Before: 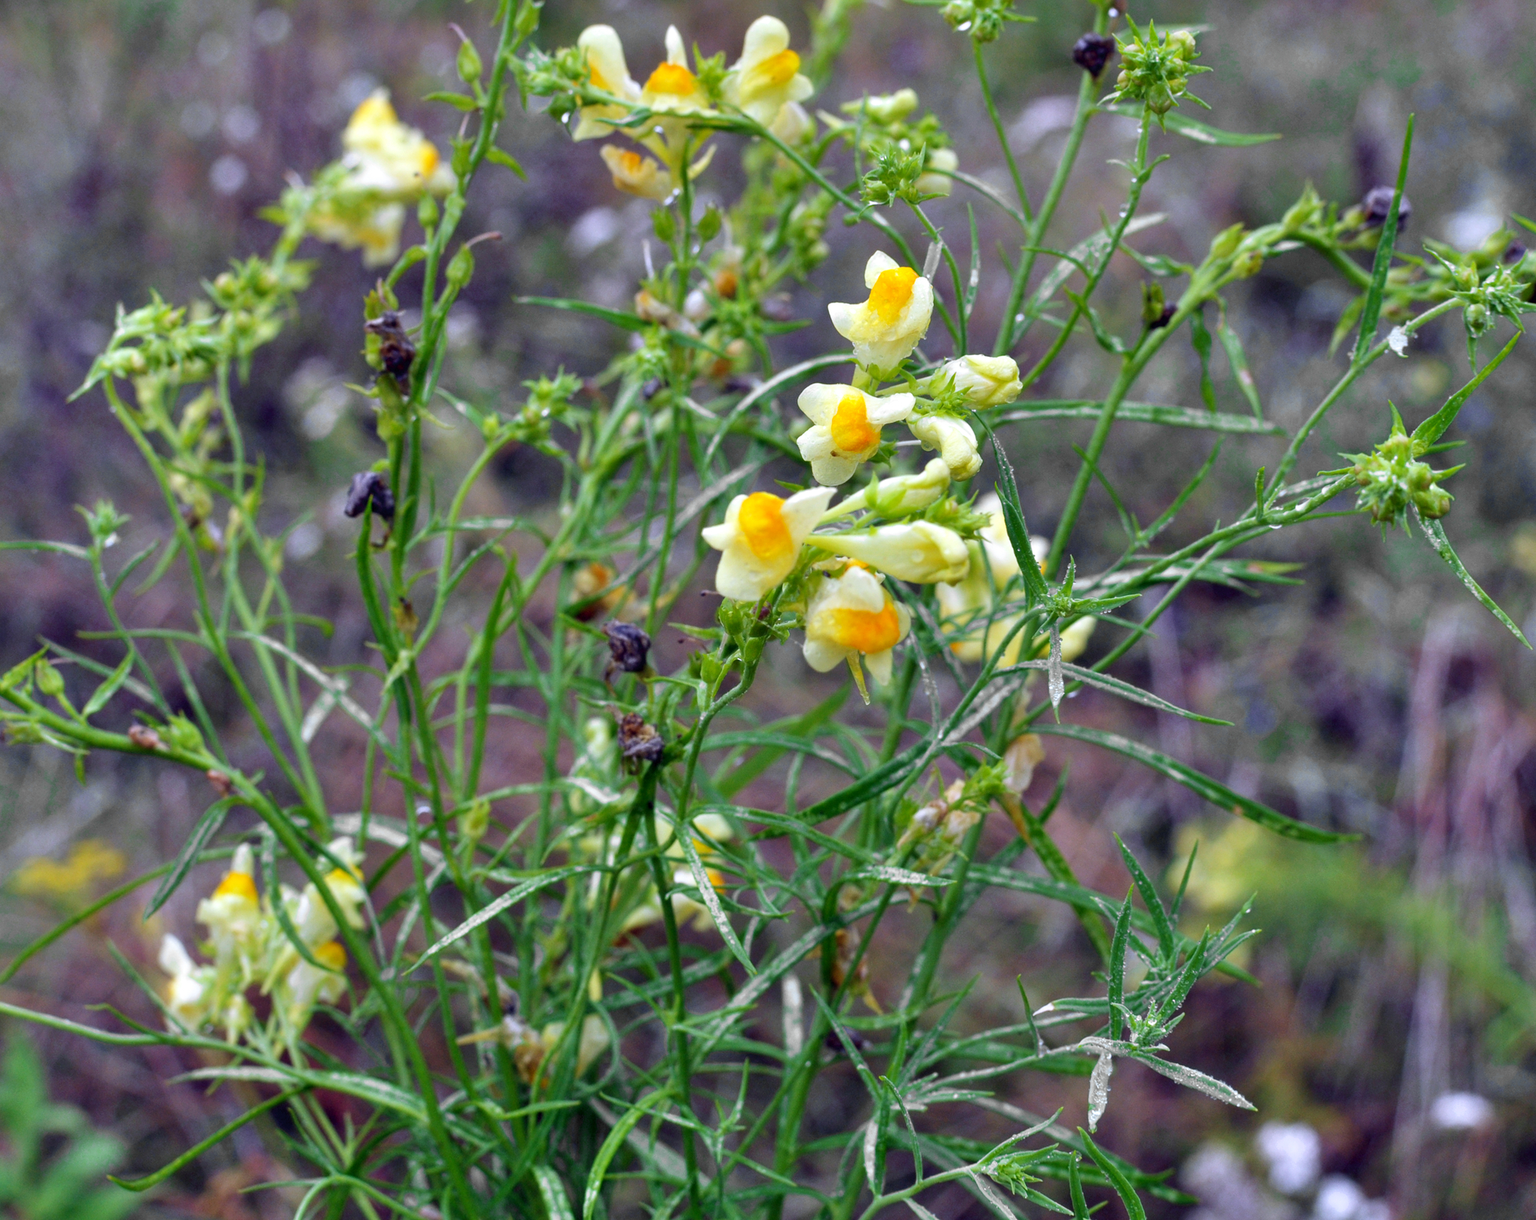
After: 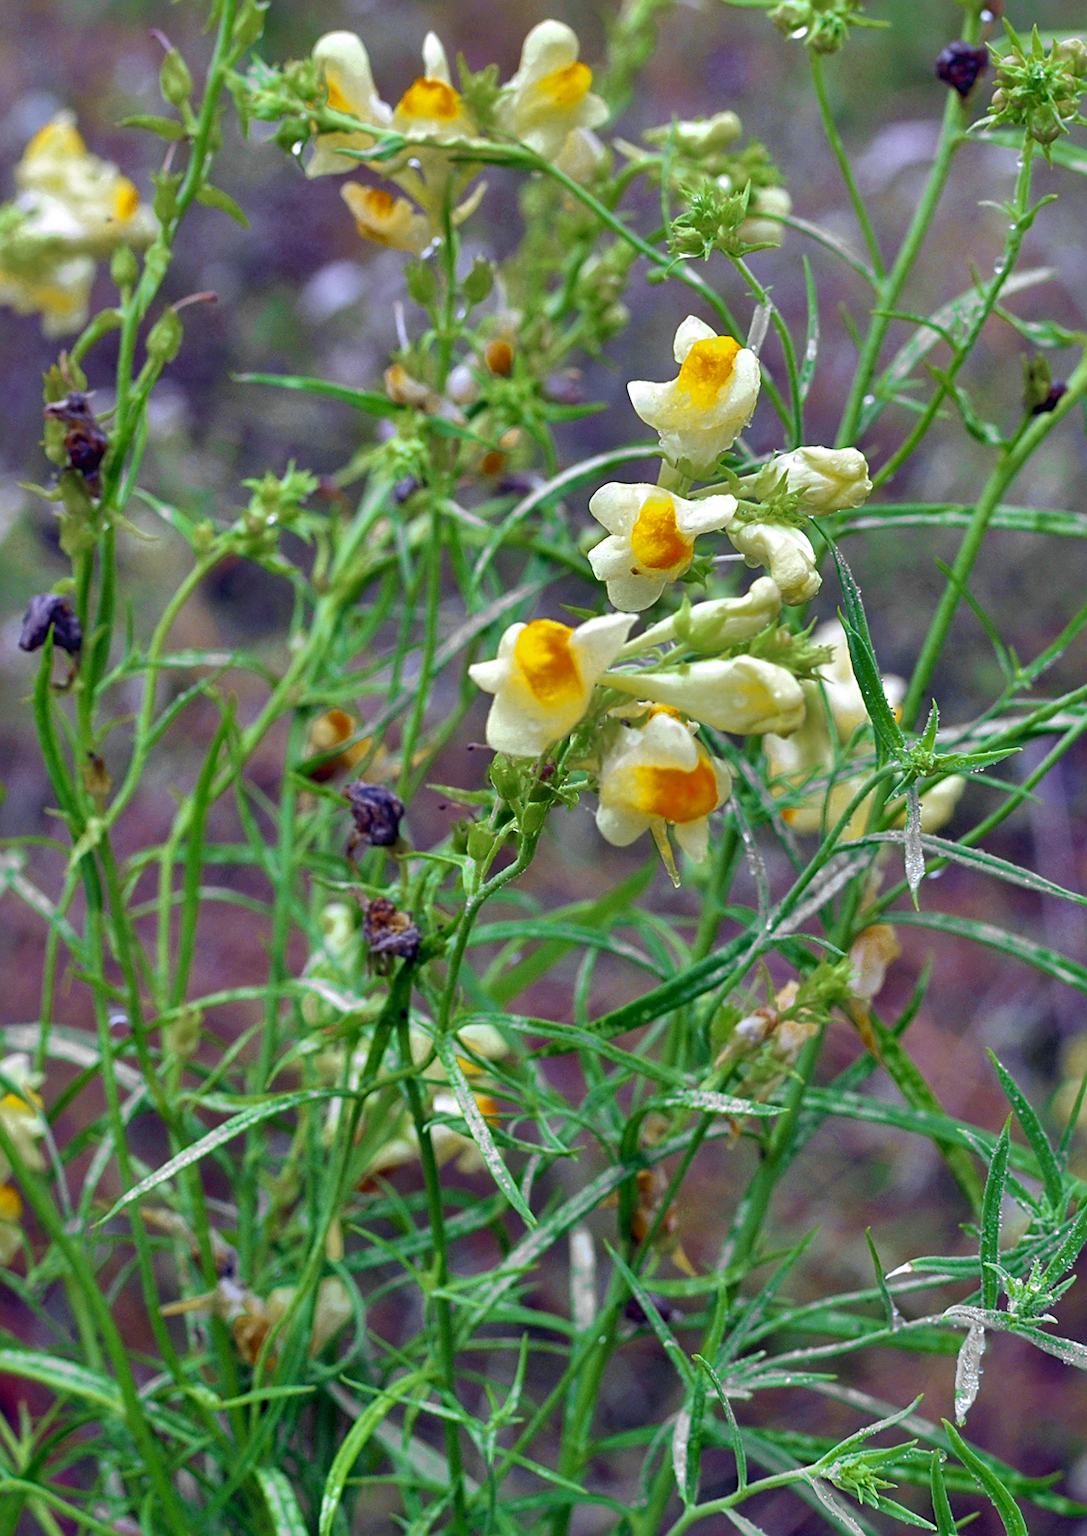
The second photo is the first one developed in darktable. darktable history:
color zones: curves: ch0 [(0.11, 0.396) (0.195, 0.36) (0.25, 0.5) (0.303, 0.412) (0.357, 0.544) (0.75, 0.5) (0.967, 0.328)]; ch1 [(0, 0.468) (0.112, 0.512) (0.202, 0.6) (0.25, 0.5) (0.307, 0.352) (0.357, 0.544) (0.75, 0.5) (0.963, 0.524)]
shadows and highlights: on, module defaults
velvia: on, module defaults
sharpen: on, module defaults
crop: left 21.496%, right 22.254%
